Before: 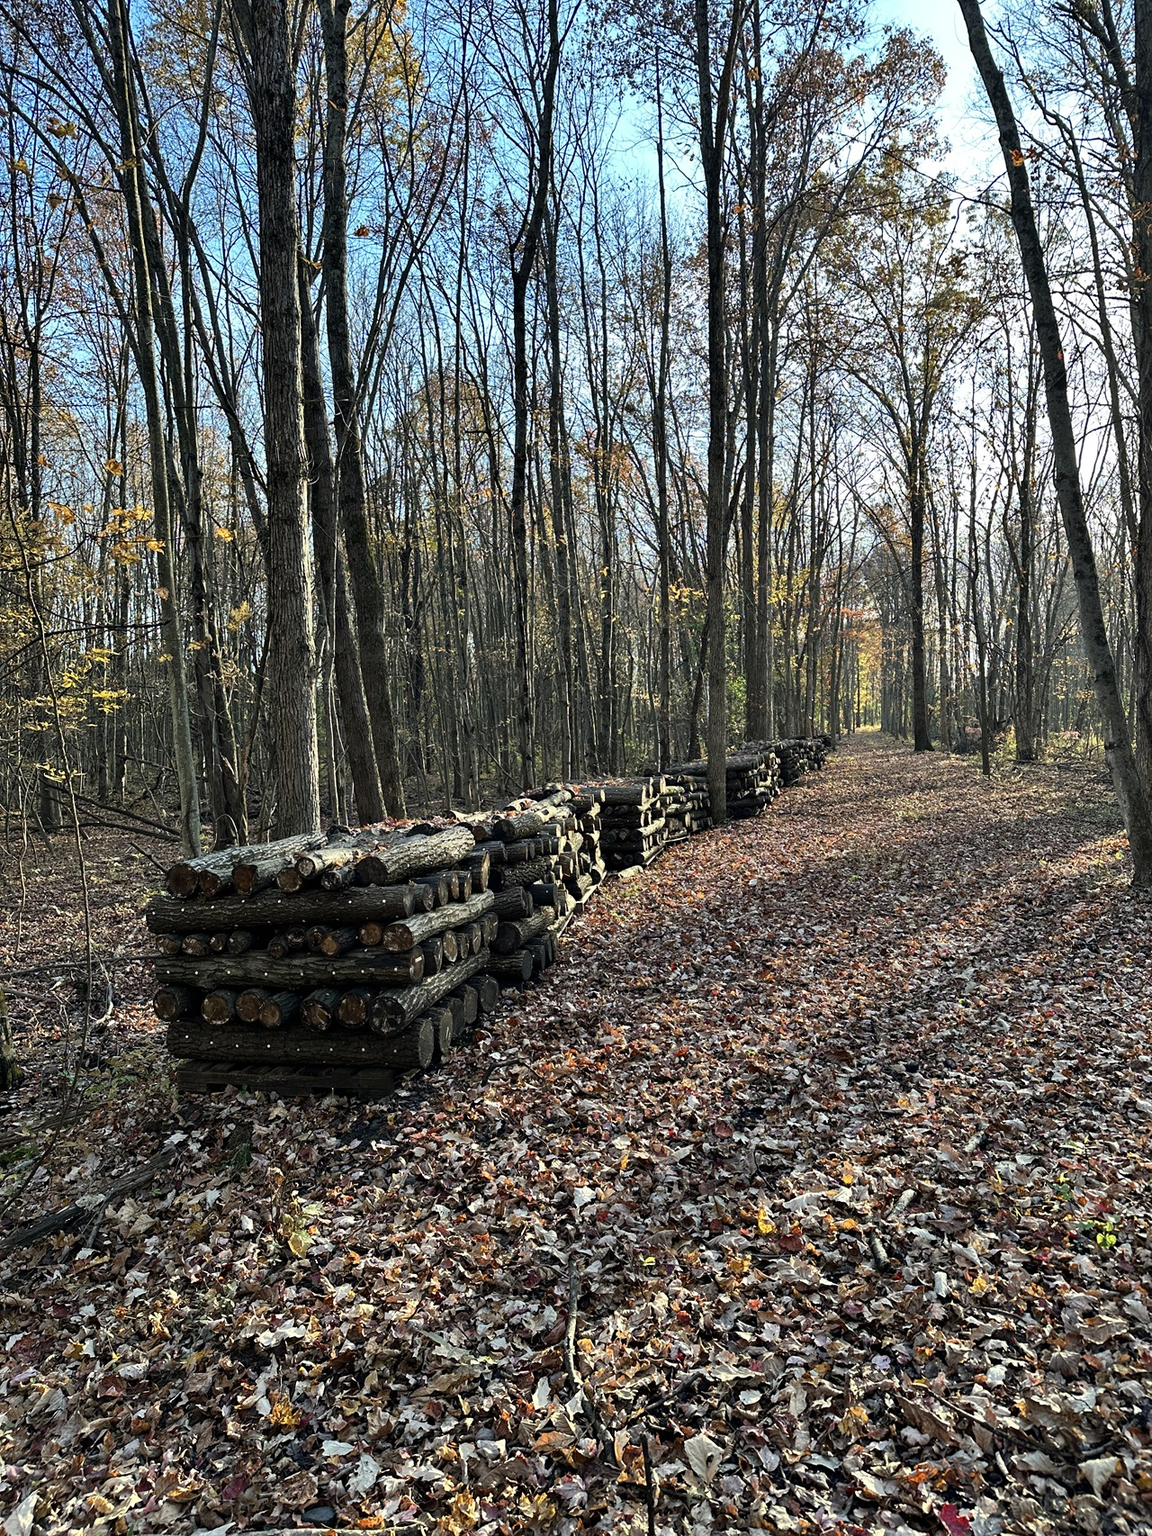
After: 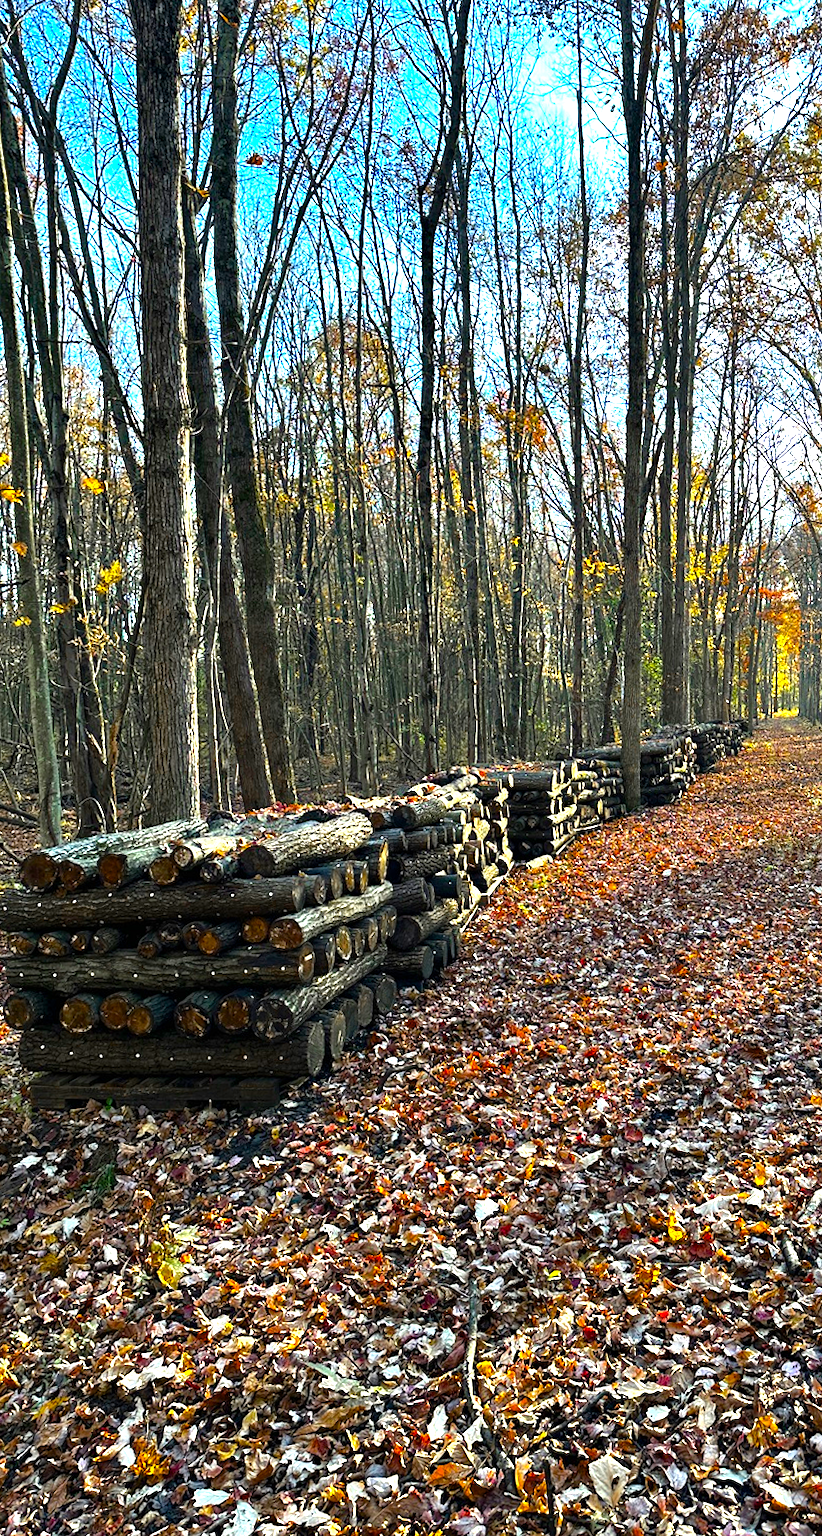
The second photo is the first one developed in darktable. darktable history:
exposure: compensate highlight preservation false
color balance rgb: linear chroma grading › global chroma 10%, perceptual saturation grading › global saturation 40%, perceptual brilliance grading › global brilliance 30%, global vibrance 20%
color zones: curves: ch0 [(0.11, 0.396) (0.195, 0.36) (0.25, 0.5) (0.303, 0.412) (0.357, 0.544) (0.75, 0.5) (0.967, 0.328)]; ch1 [(0, 0.468) (0.112, 0.512) (0.202, 0.6) (0.25, 0.5) (0.307, 0.352) (0.357, 0.544) (0.75, 0.5) (0.963, 0.524)]
crop and rotate: left 14.436%, right 18.898%
rotate and perspective: rotation 0.679°, lens shift (horizontal) 0.136, crop left 0.009, crop right 0.991, crop top 0.078, crop bottom 0.95
